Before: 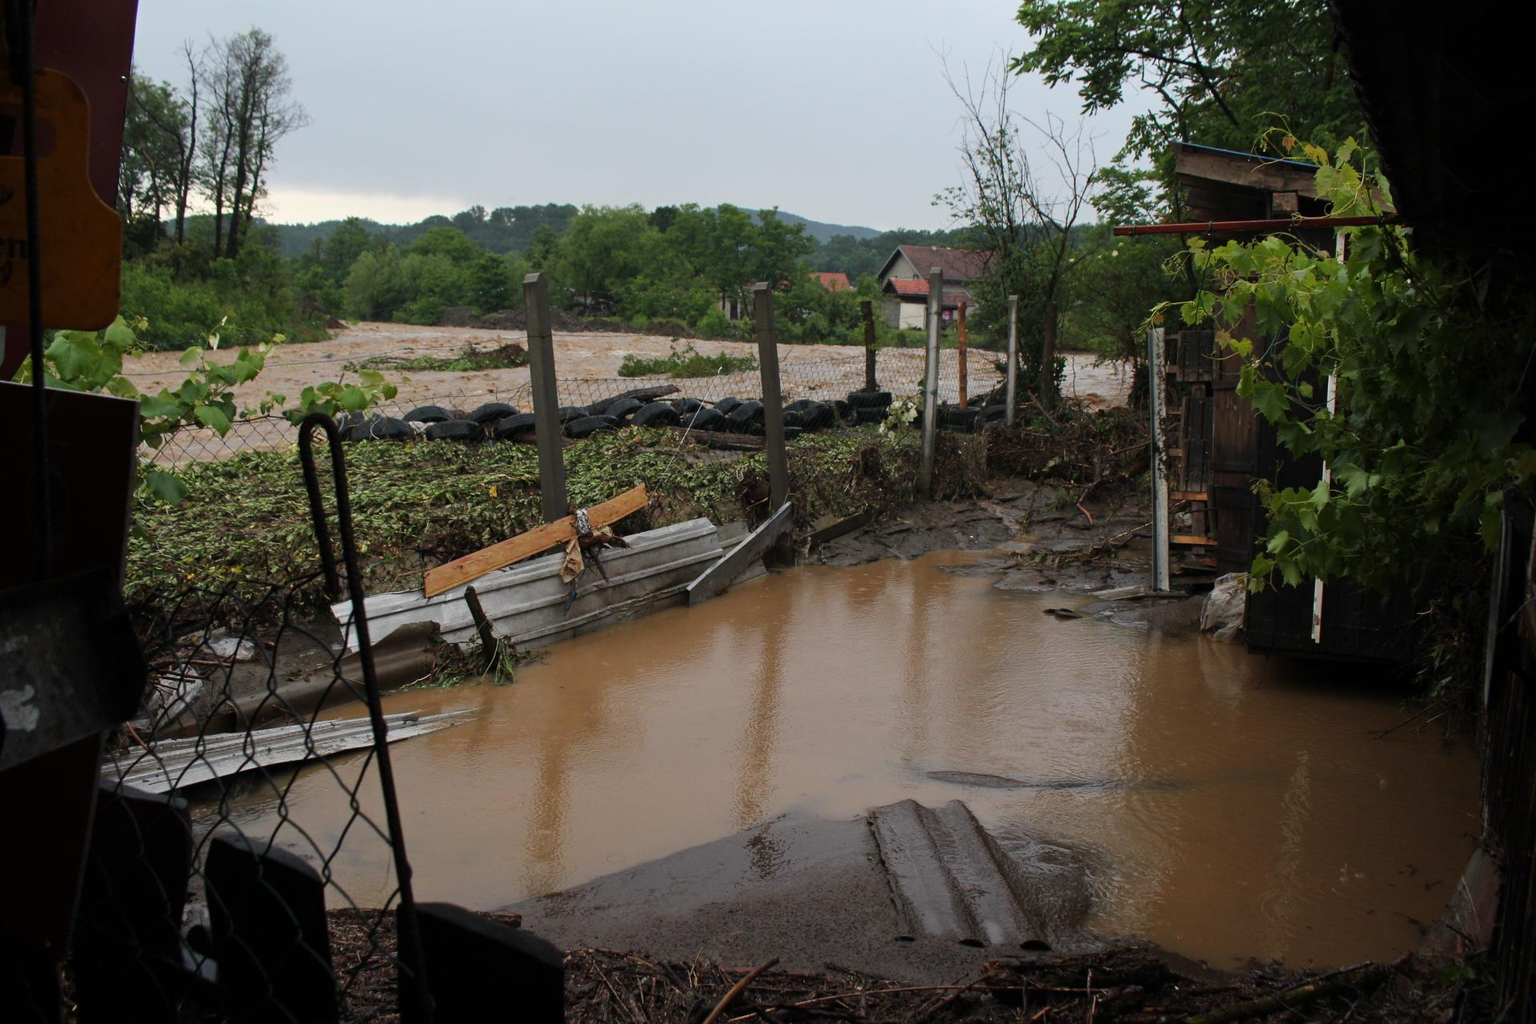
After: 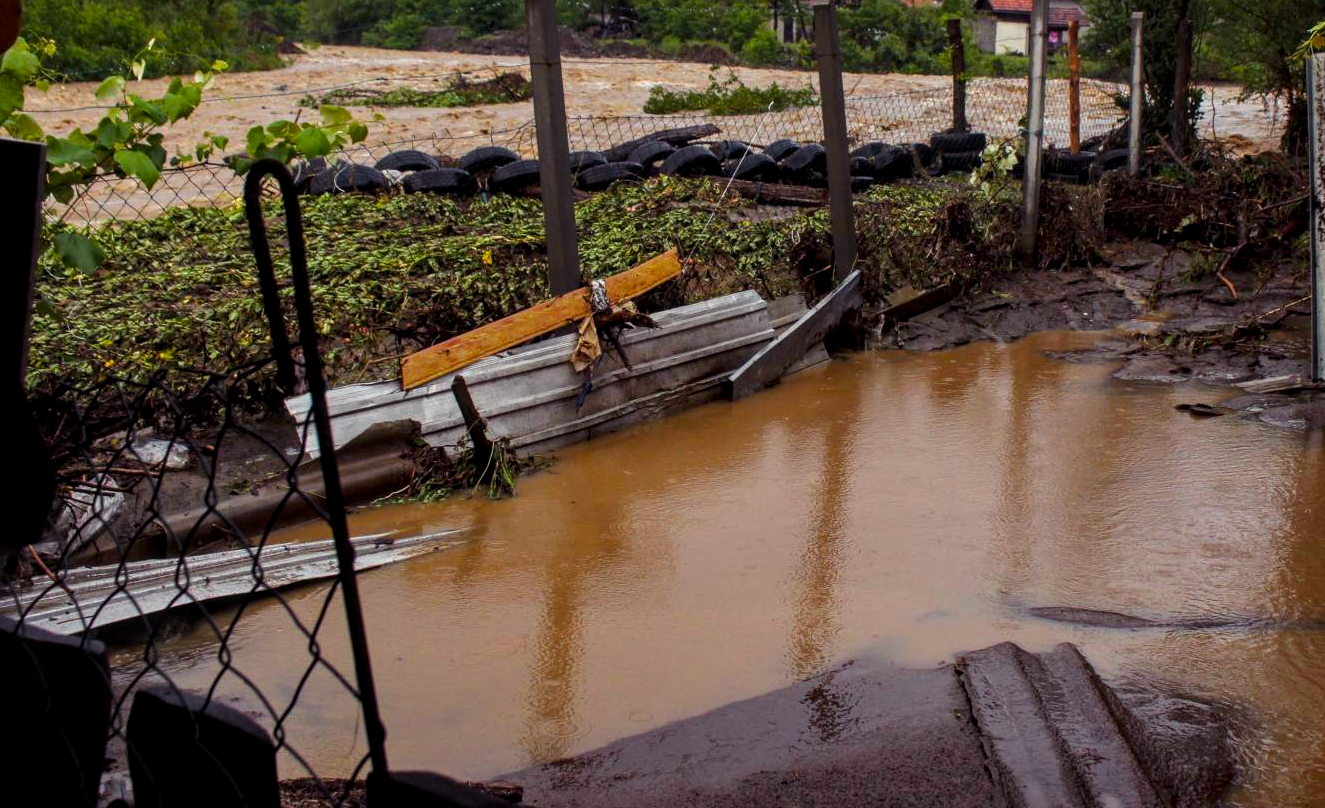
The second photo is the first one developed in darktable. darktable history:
color balance rgb: shadows lift › luminance 0.346%, shadows lift › chroma 6.964%, shadows lift › hue 297.65°, perceptual saturation grading › global saturation 25.243%, global vibrance 35.703%, contrast 10.556%
crop: left 6.74%, top 27.911%, right 24.225%, bottom 8.902%
local contrast: highlights 63%, detail 143%, midtone range 0.426
tone equalizer: on, module defaults
